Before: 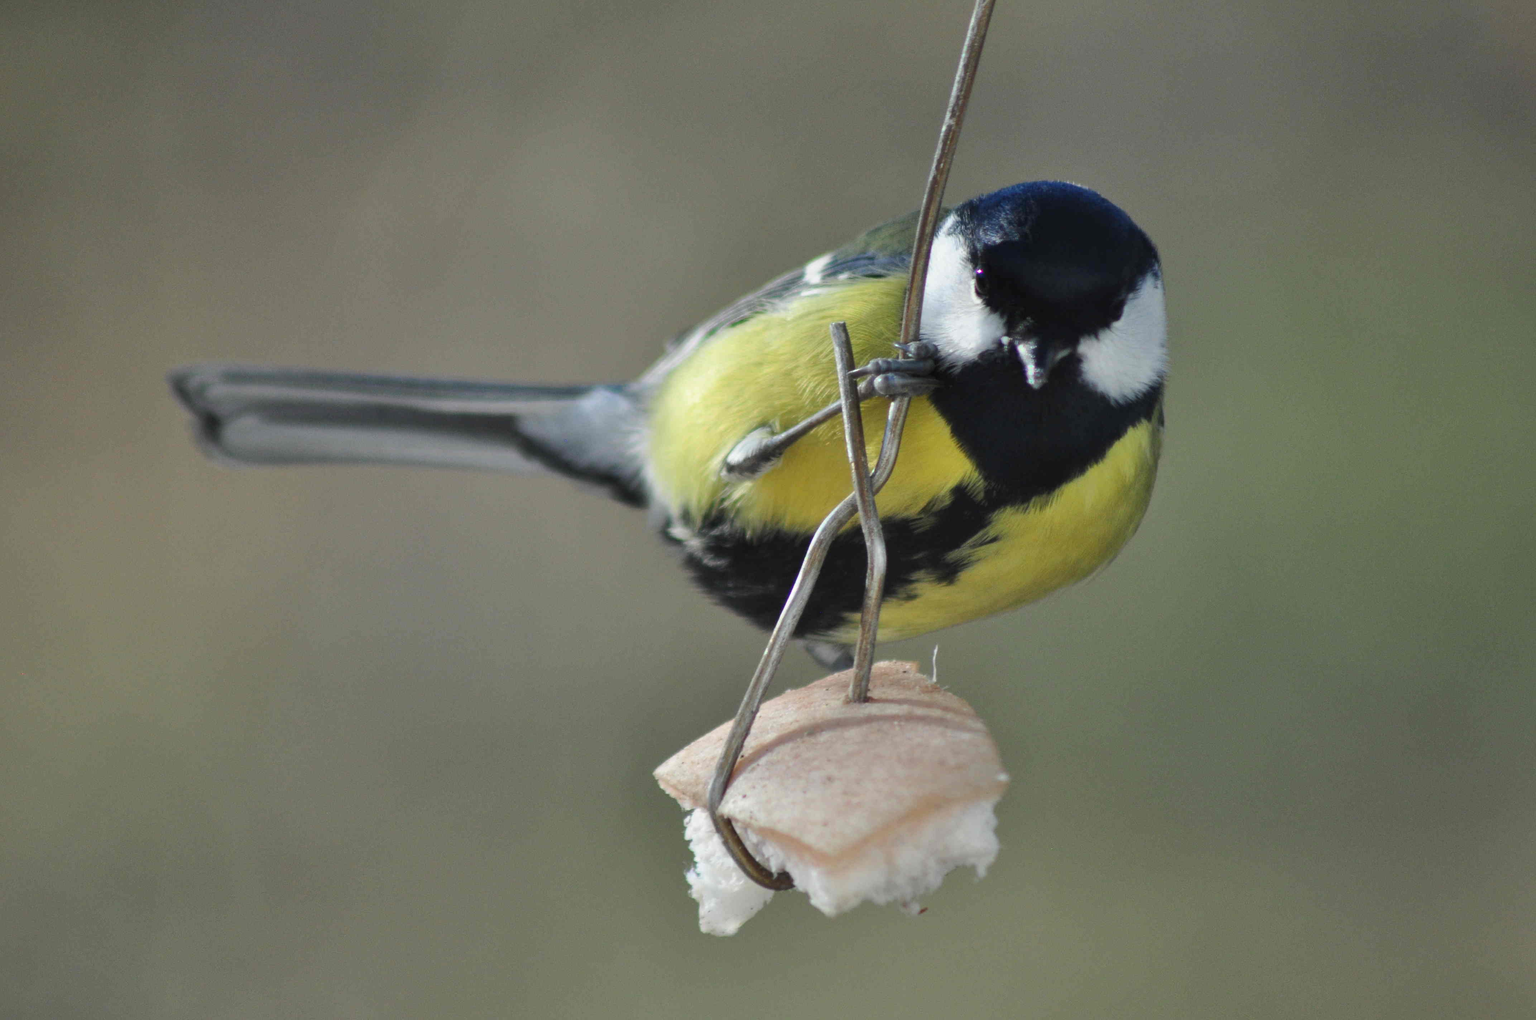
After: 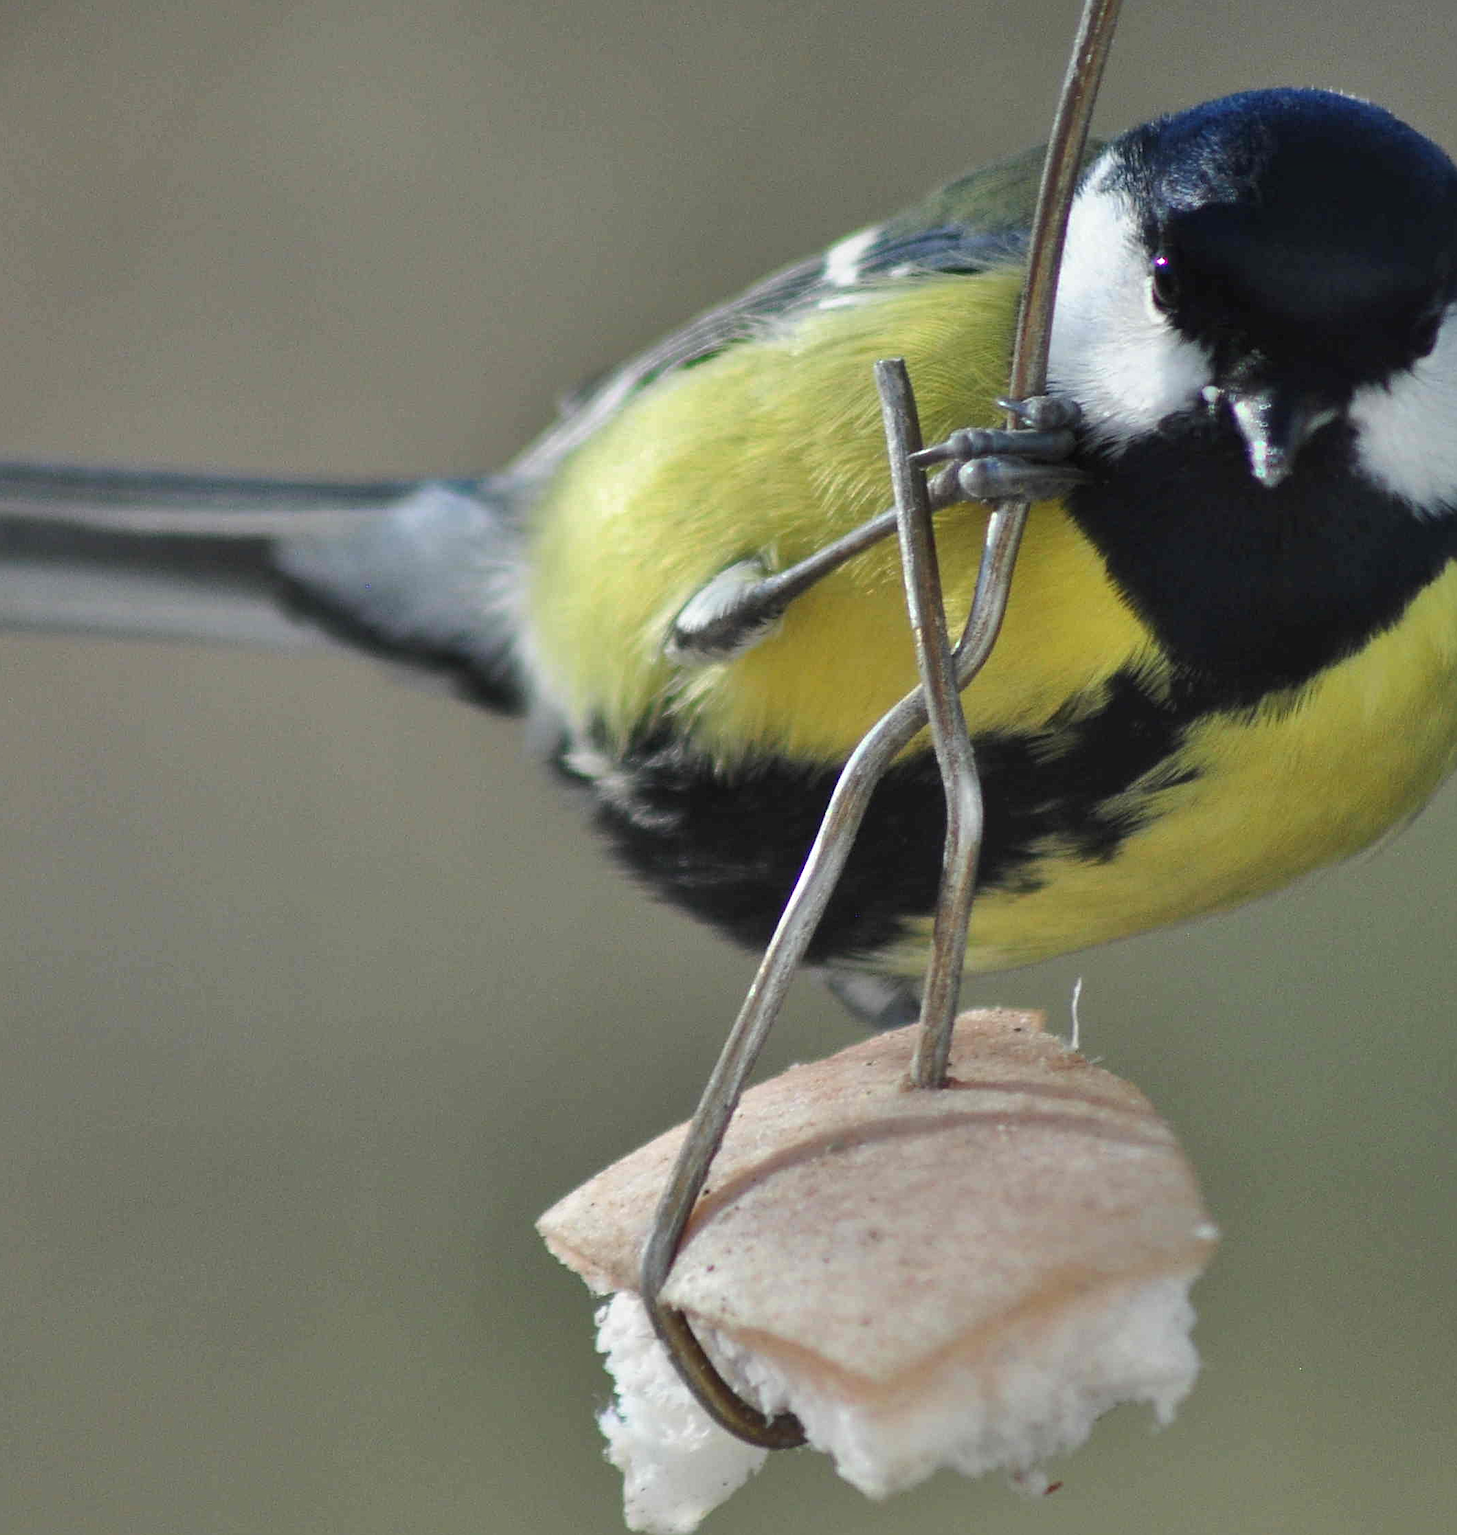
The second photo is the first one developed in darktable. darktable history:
shadows and highlights: shadows 12, white point adjustment 1.2, soften with gaussian
sharpen: on, module defaults
crop and rotate: angle 0.02°, left 24.353%, top 13.219%, right 26.156%, bottom 8.224%
